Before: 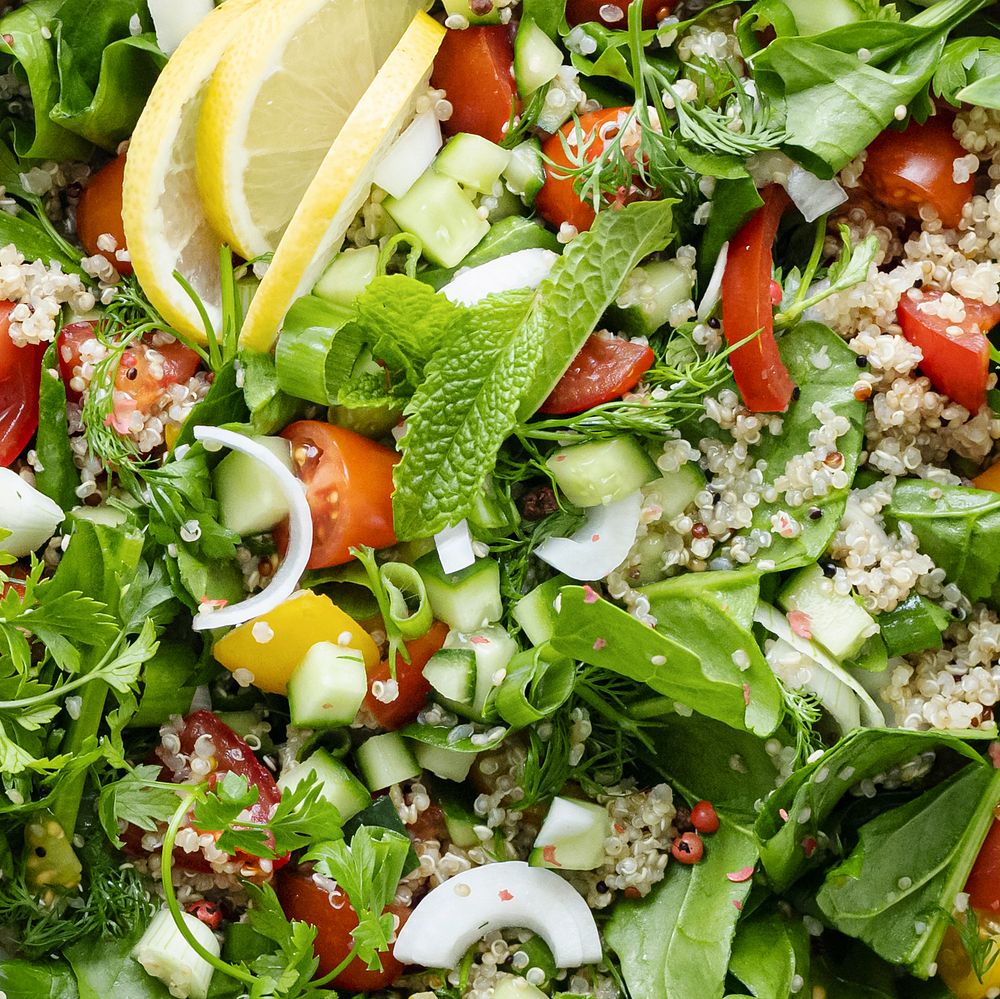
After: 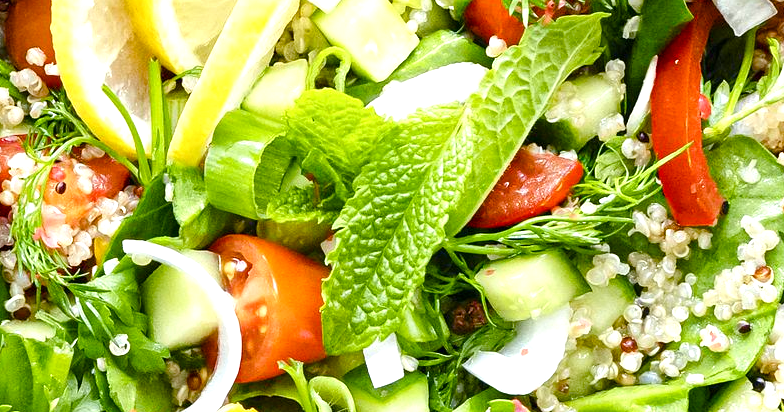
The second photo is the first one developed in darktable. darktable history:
exposure: black level correction 0, exposure 0.696 EV, compensate exposure bias true, compensate highlight preservation false
crop: left 7.182%, top 18.685%, right 14.398%, bottom 39.999%
color balance rgb: perceptual saturation grading › global saturation 20%, perceptual saturation grading › highlights -25.578%, perceptual saturation grading › shadows 49.54%, global vibrance 20%
